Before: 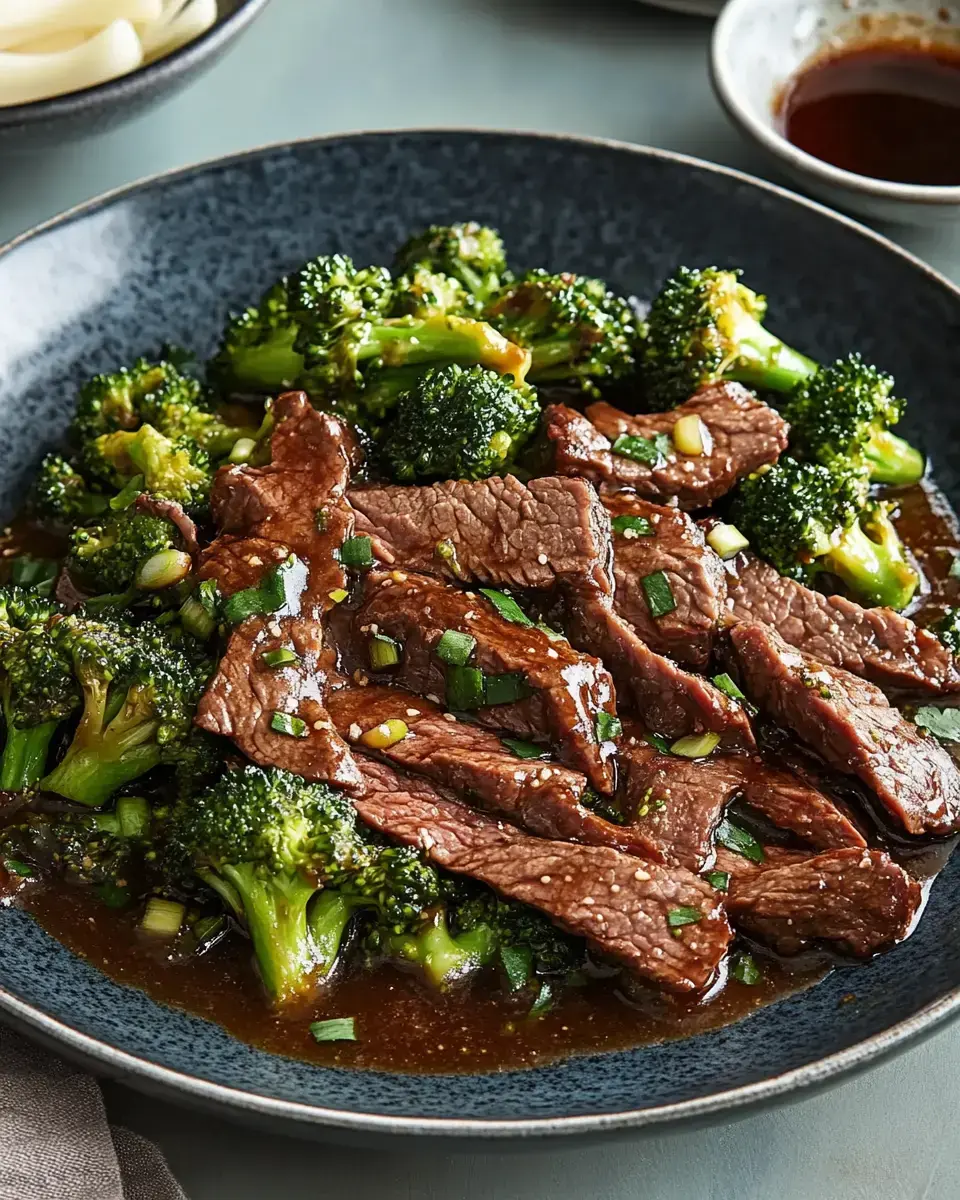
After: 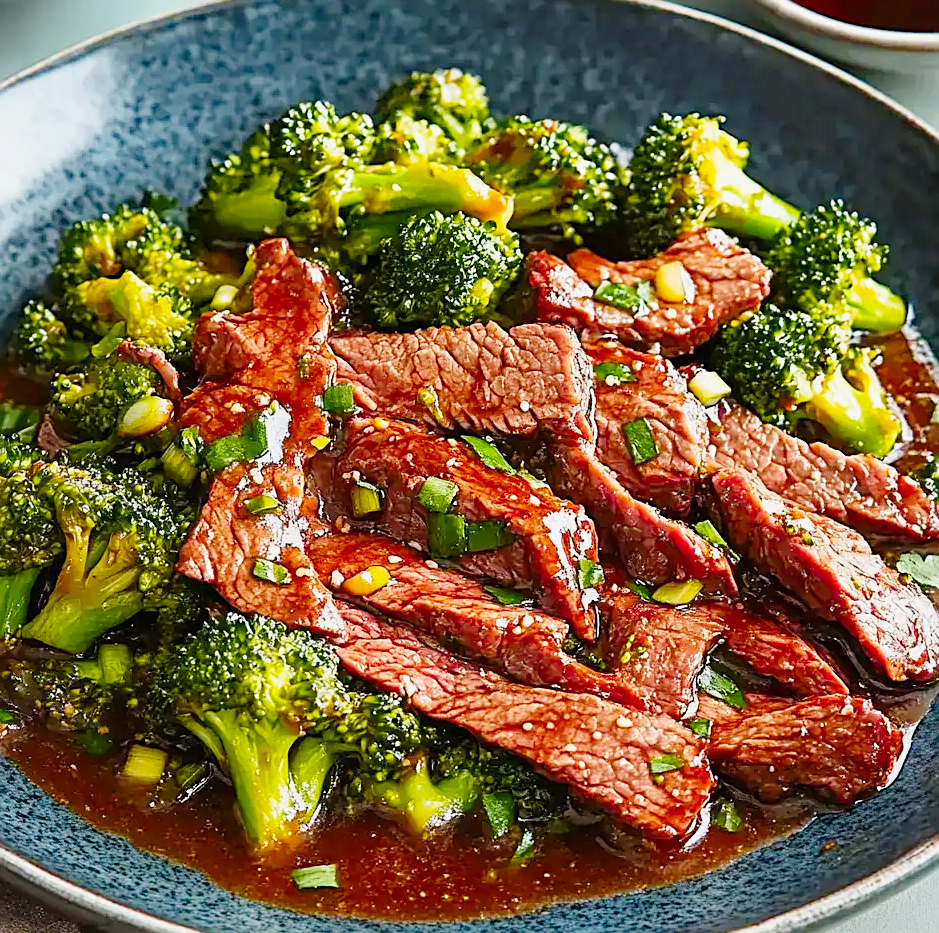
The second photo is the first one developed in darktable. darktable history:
base curve: curves: ch0 [(0, 0) (0.008, 0.007) (0.022, 0.029) (0.048, 0.089) (0.092, 0.197) (0.191, 0.399) (0.275, 0.534) (0.357, 0.65) (0.477, 0.78) (0.542, 0.833) (0.799, 0.973) (1, 1)], preserve colors none
crop and rotate: left 1.903%, top 12.759%, right 0.196%, bottom 9.439%
color balance rgb: perceptual saturation grading › global saturation 29.586%, hue shift -5.26°, contrast -20.875%
sharpen: on, module defaults
